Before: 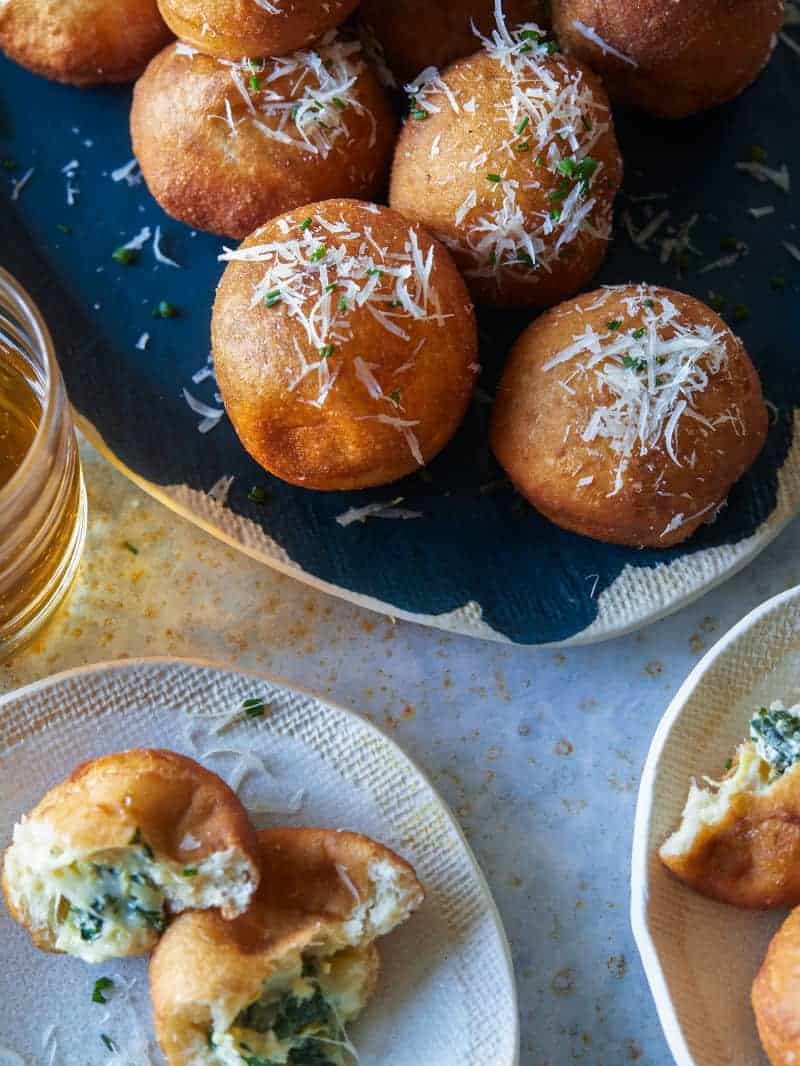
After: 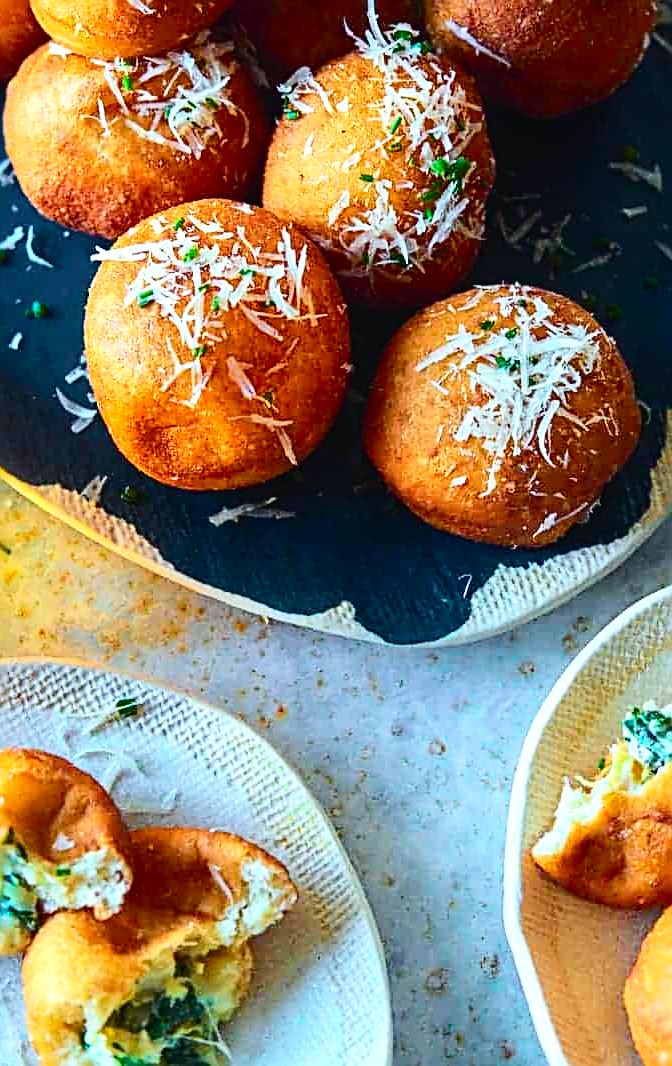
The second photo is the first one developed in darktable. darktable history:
color correction: highlights a* -8.55, highlights b* 3.49
crop: left 15.9%
exposure: exposure 0.401 EV, compensate highlight preservation false
haze removal: strength 0.132, distance 0.254, adaptive false
tone curve: curves: ch0 [(0, 0.023) (0.103, 0.087) (0.295, 0.297) (0.445, 0.531) (0.553, 0.665) (0.735, 0.843) (0.994, 1)]; ch1 [(0, 0) (0.427, 0.346) (0.456, 0.426) (0.484, 0.483) (0.509, 0.514) (0.535, 0.56) (0.581, 0.632) (0.646, 0.715) (1, 1)]; ch2 [(0, 0) (0.369, 0.388) (0.449, 0.431) (0.501, 0.495) (0.533, 0.518) (0.572, 0.612) (0.677, 0.752) (1, 1)], color space Lab, independent channels, preserve colors none
sharpen: radius 2.839, amount 0.71
